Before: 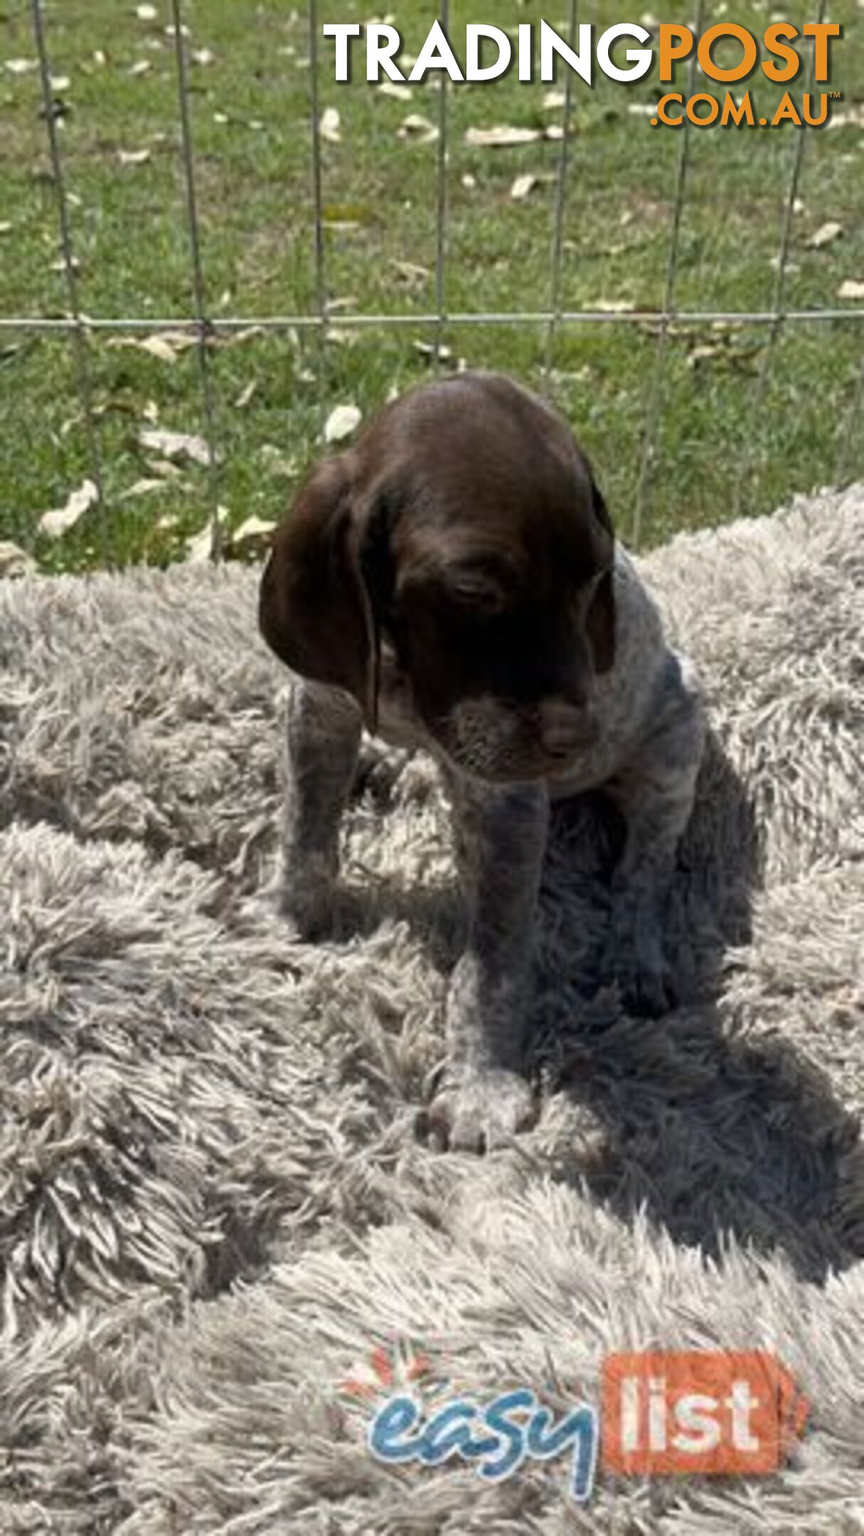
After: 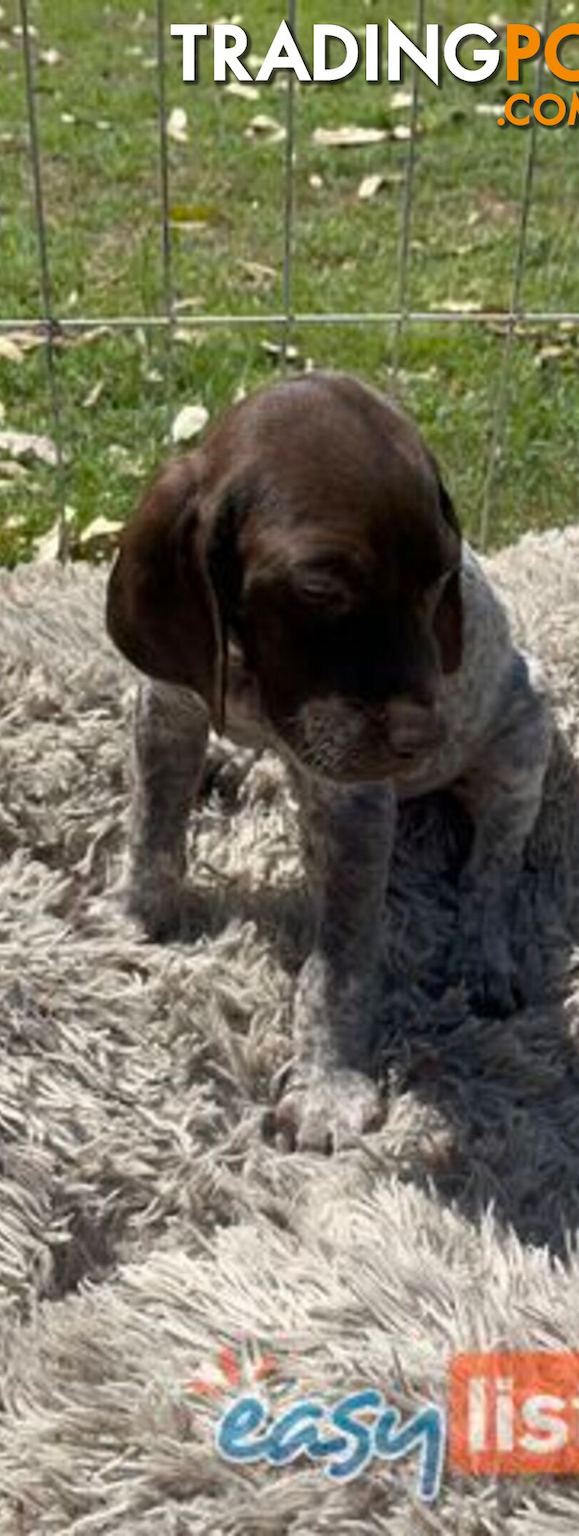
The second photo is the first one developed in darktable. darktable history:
crop and rotate: left 17.704%, right 15.192%
